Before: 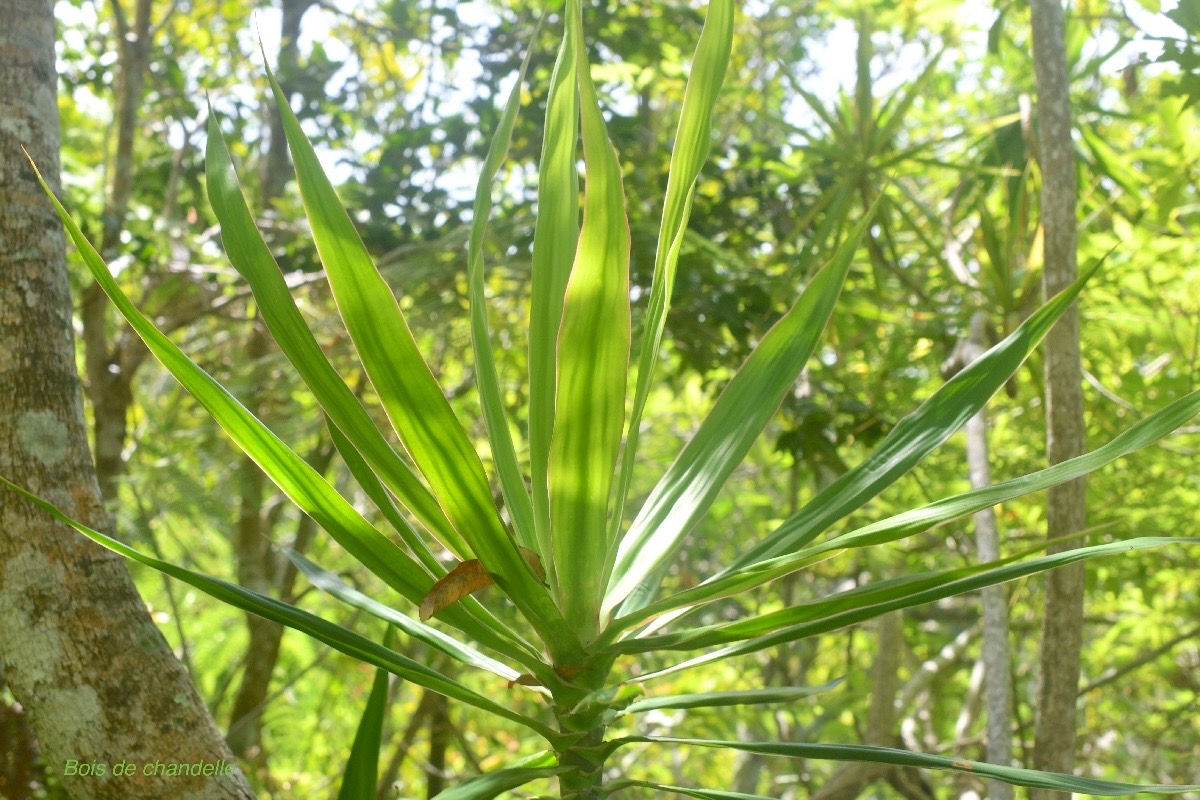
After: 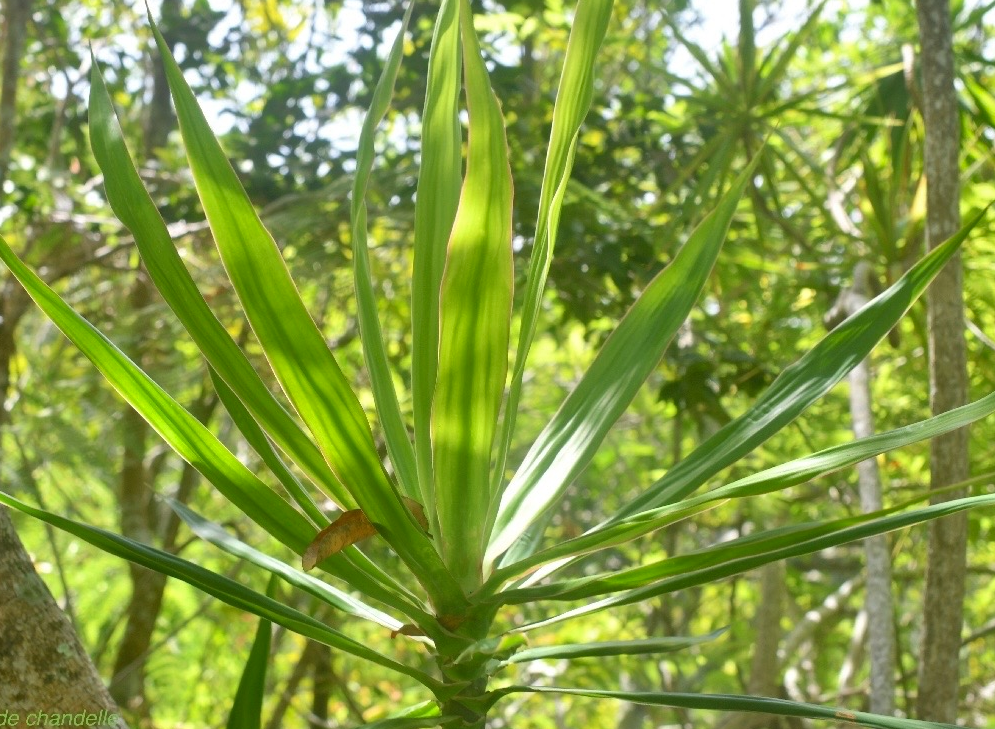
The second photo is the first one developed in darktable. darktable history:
shadows and highlights: low approximation 0.01, soften with gaussian
crop: left 9.785%, top 6.334%, right 7.288%, bottom 2.479%
